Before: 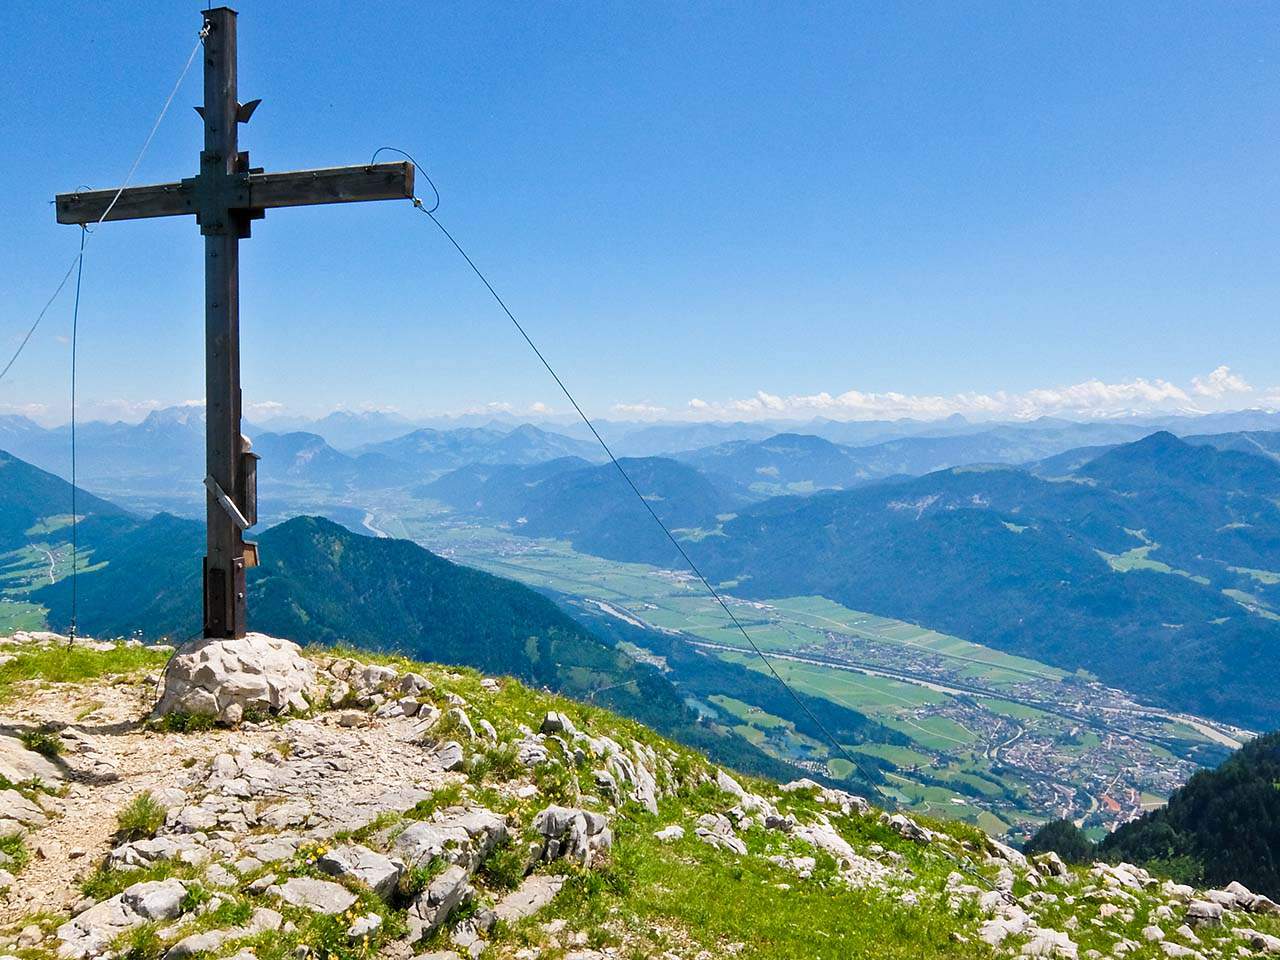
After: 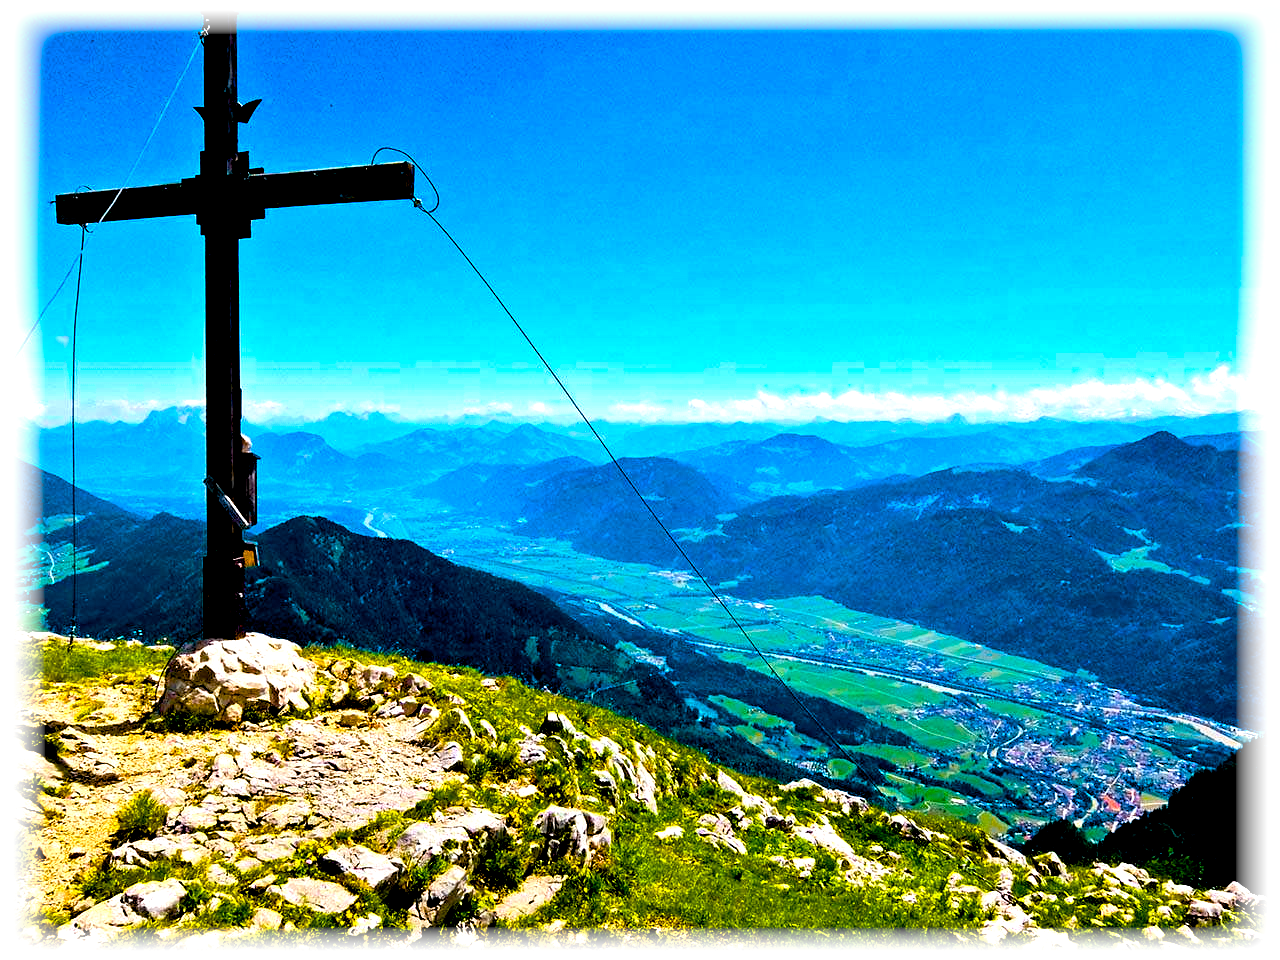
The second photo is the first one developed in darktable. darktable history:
exposure: black level correction 0.056, compensate highlight preservation false
shadows and highlights: shadows 32, highlights -32, soften with gaussian
color balance rgb: linear chroma grading › shadows -40%, linear chroma grading › highlights 40%, linear chroma grading › global chroma 45%, linear chroma grading › mid-tones -30%, perceptual saturation grading › global saturation 55%, perceptual saturation grading › highlights -50%, perceptual saturation grading › mid-tones 40%, perceptual saturation grading › shadows 30%, perceptual brilliance grading › global brilliance 20%, perceptual brilliance grading › shadows -40%, global vibrance 35%
vignetting: fall-off start 93%, fall-off radius 5%, brightness 1, saturation -0.49, automatic ratio true, width/height ratio 1.332, shape 0.04, unbound false
